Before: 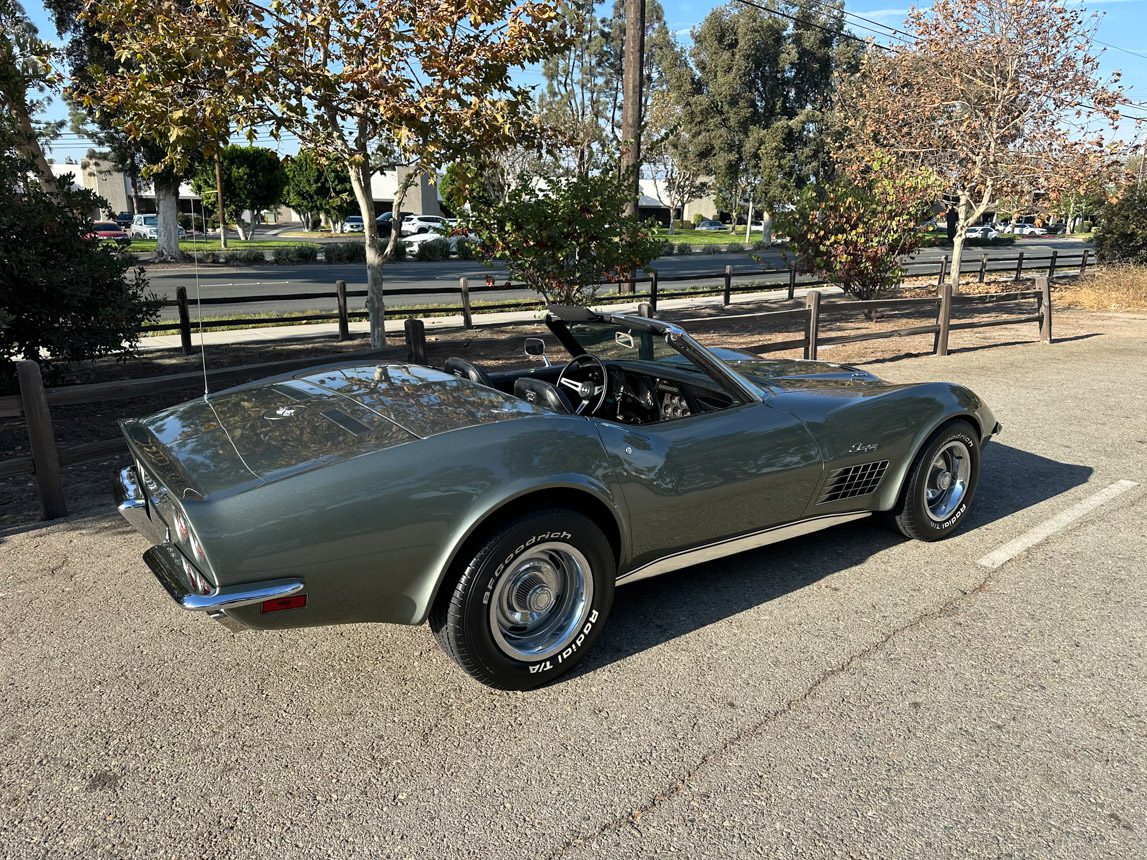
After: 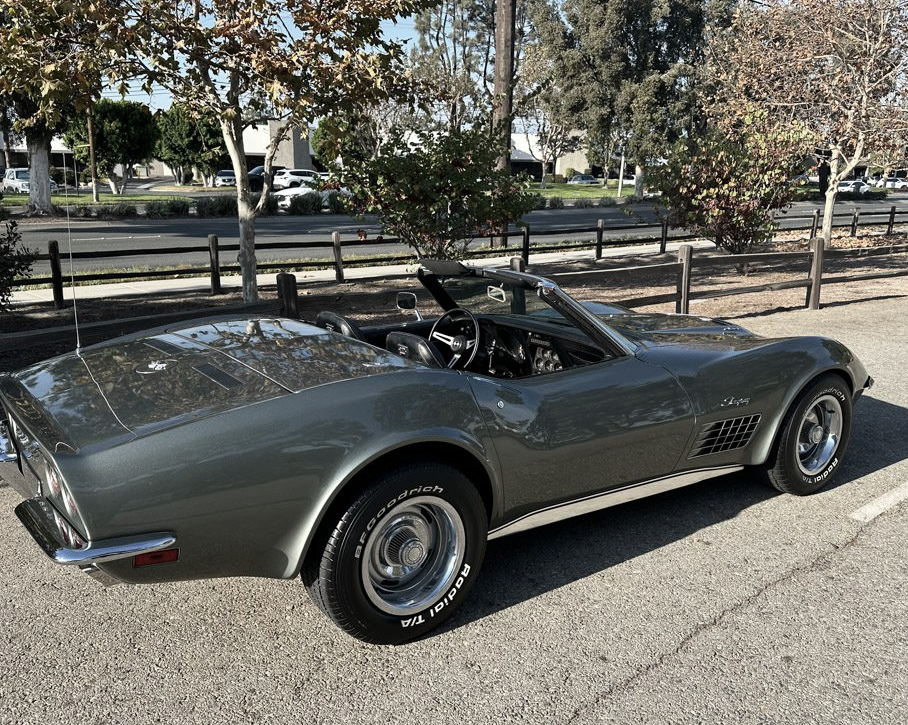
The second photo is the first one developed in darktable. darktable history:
contrast brightness saturation: contrast 0.1, saturation -0.36
crop: left 11.225%, top 5.381%, right 9.565%, bottom 10.314%
